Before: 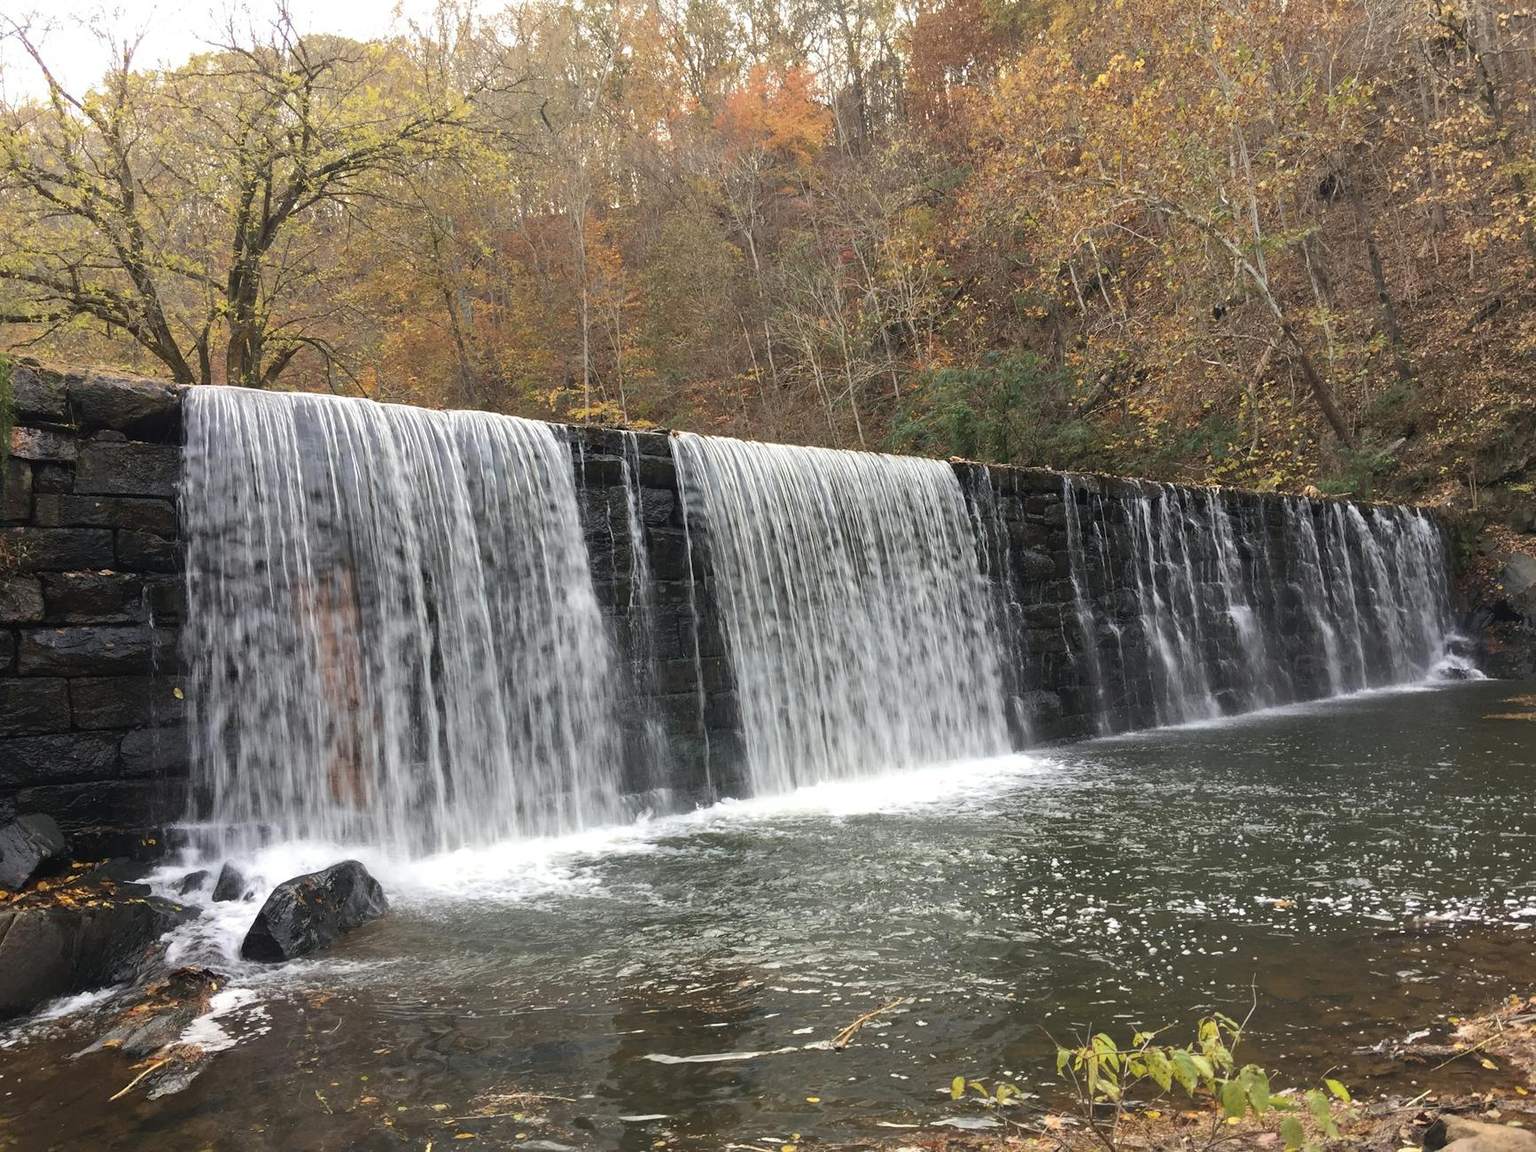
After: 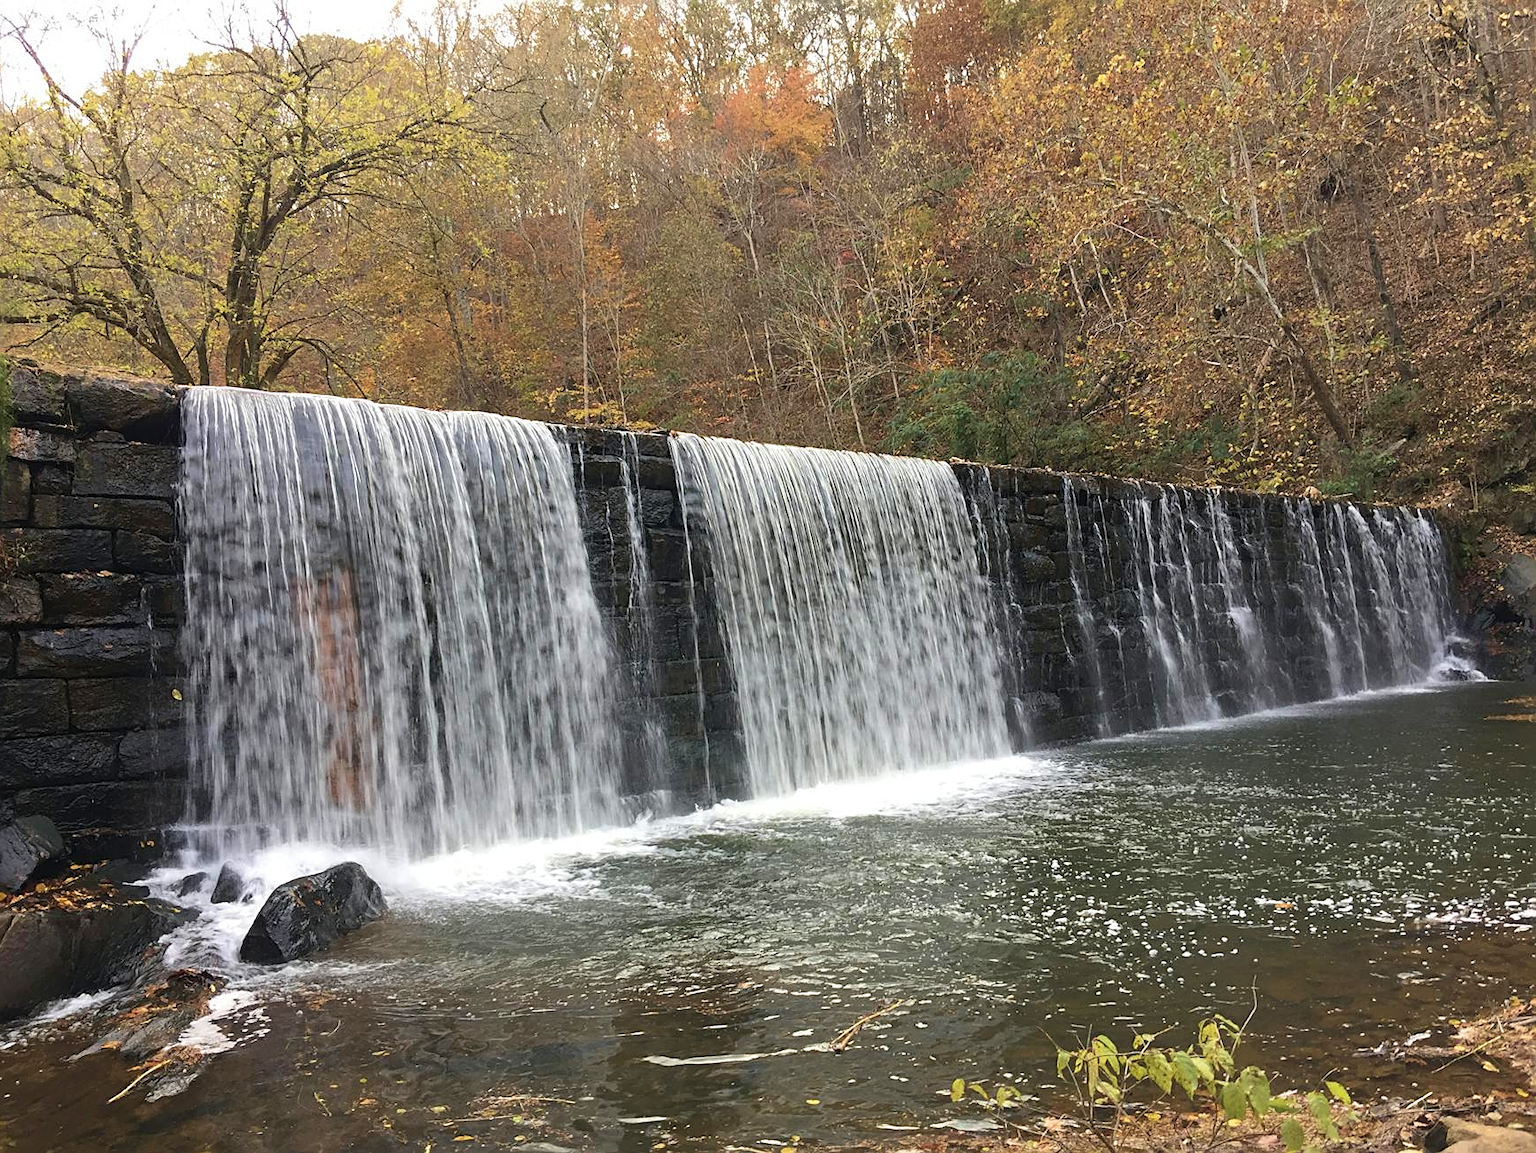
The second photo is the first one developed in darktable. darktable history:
sharpen: radius 1.924
crop: left 0.152%
velvia: on, module defaults
